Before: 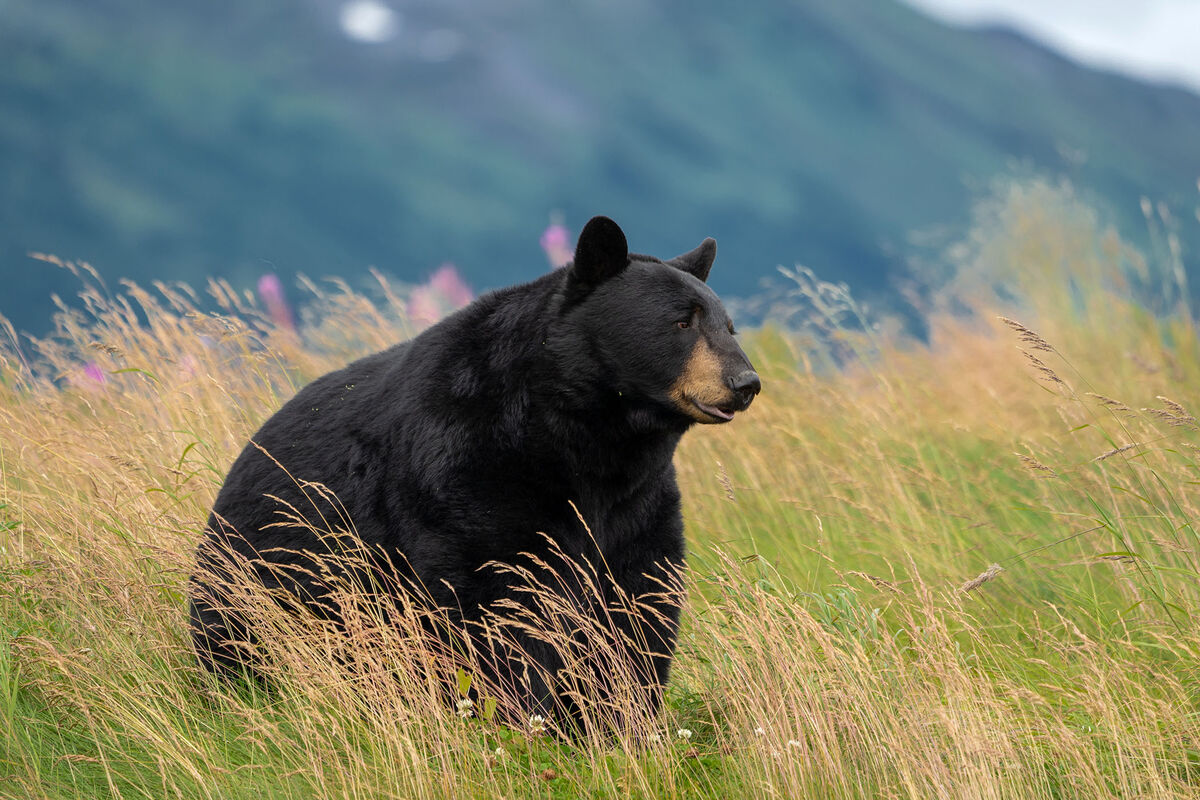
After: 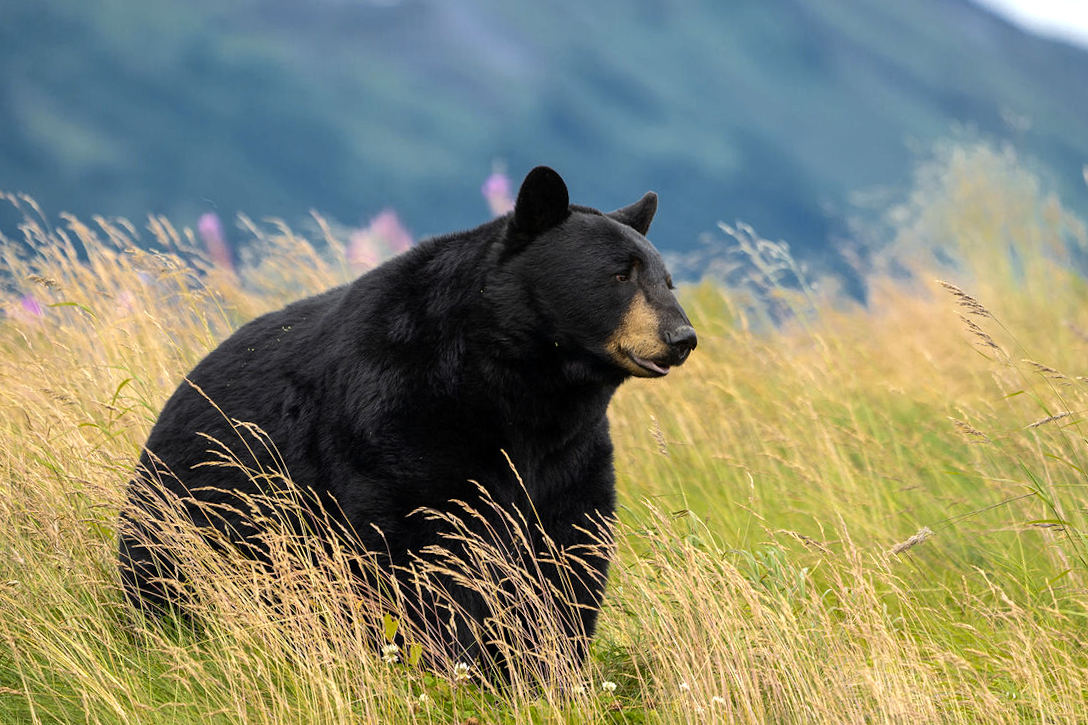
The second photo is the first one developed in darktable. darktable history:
crop and rotate: angle -1.96°, left 3.097%, top 4.154%, right 1.586%, bottom 0.529%
tone equalizer: -8 EV -0.417 EV, -7 EV -0.389 EV, -6 EV -0.333 EV, -5 EV -0.222 EV, -3 EV 0.222 EV, -2 EV 0.333 EV, -1 EV 0.389 EV, +0 EV 0.417 EV, edges refinement/feathering 500, mask exposure compensation -1.57 EV, preserve details no
color contrast: green-magenta contrast 0.8, blue-yellow contrast 1.1, unbound 0
